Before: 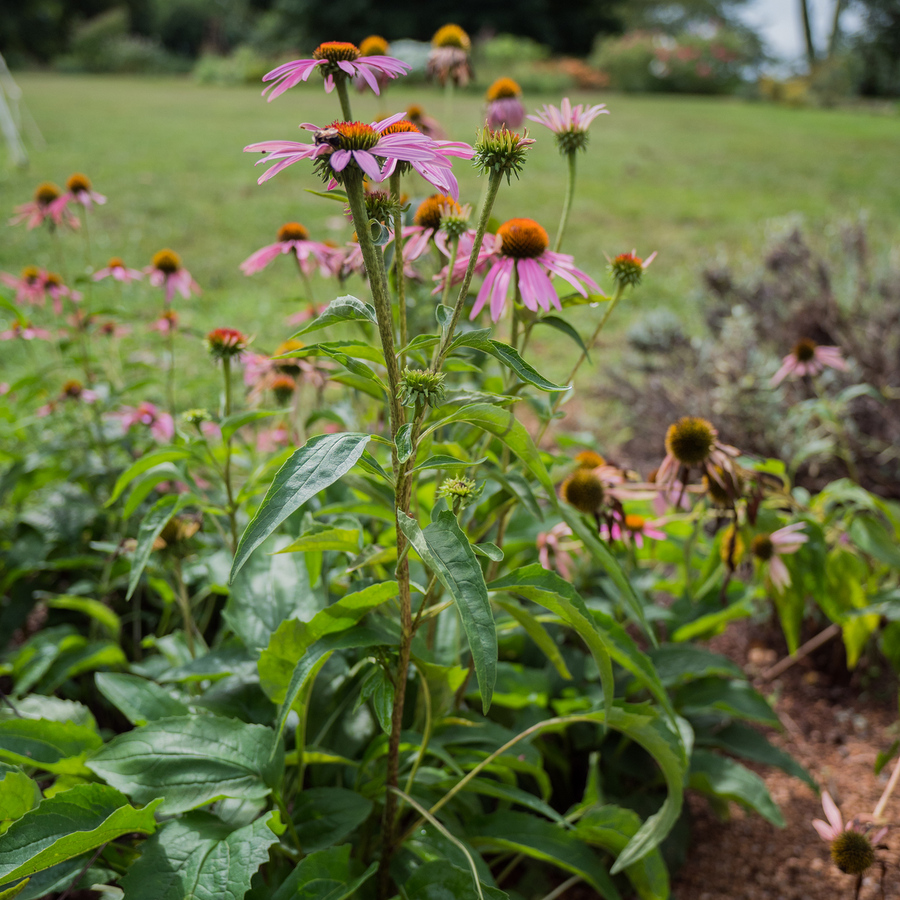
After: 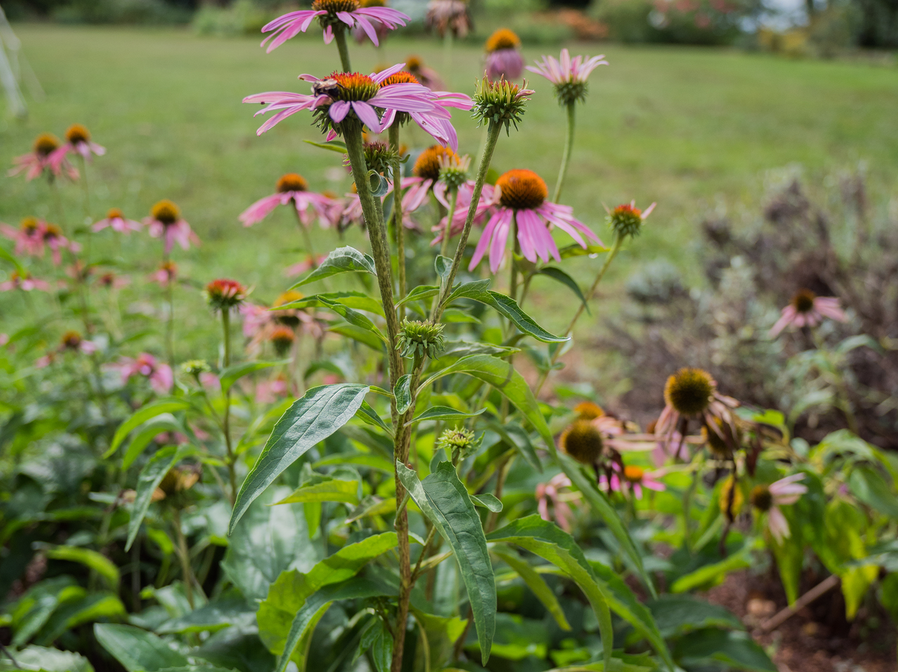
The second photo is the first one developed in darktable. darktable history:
crop: left 0.208%, top 5.474%, bottom 19.8%
